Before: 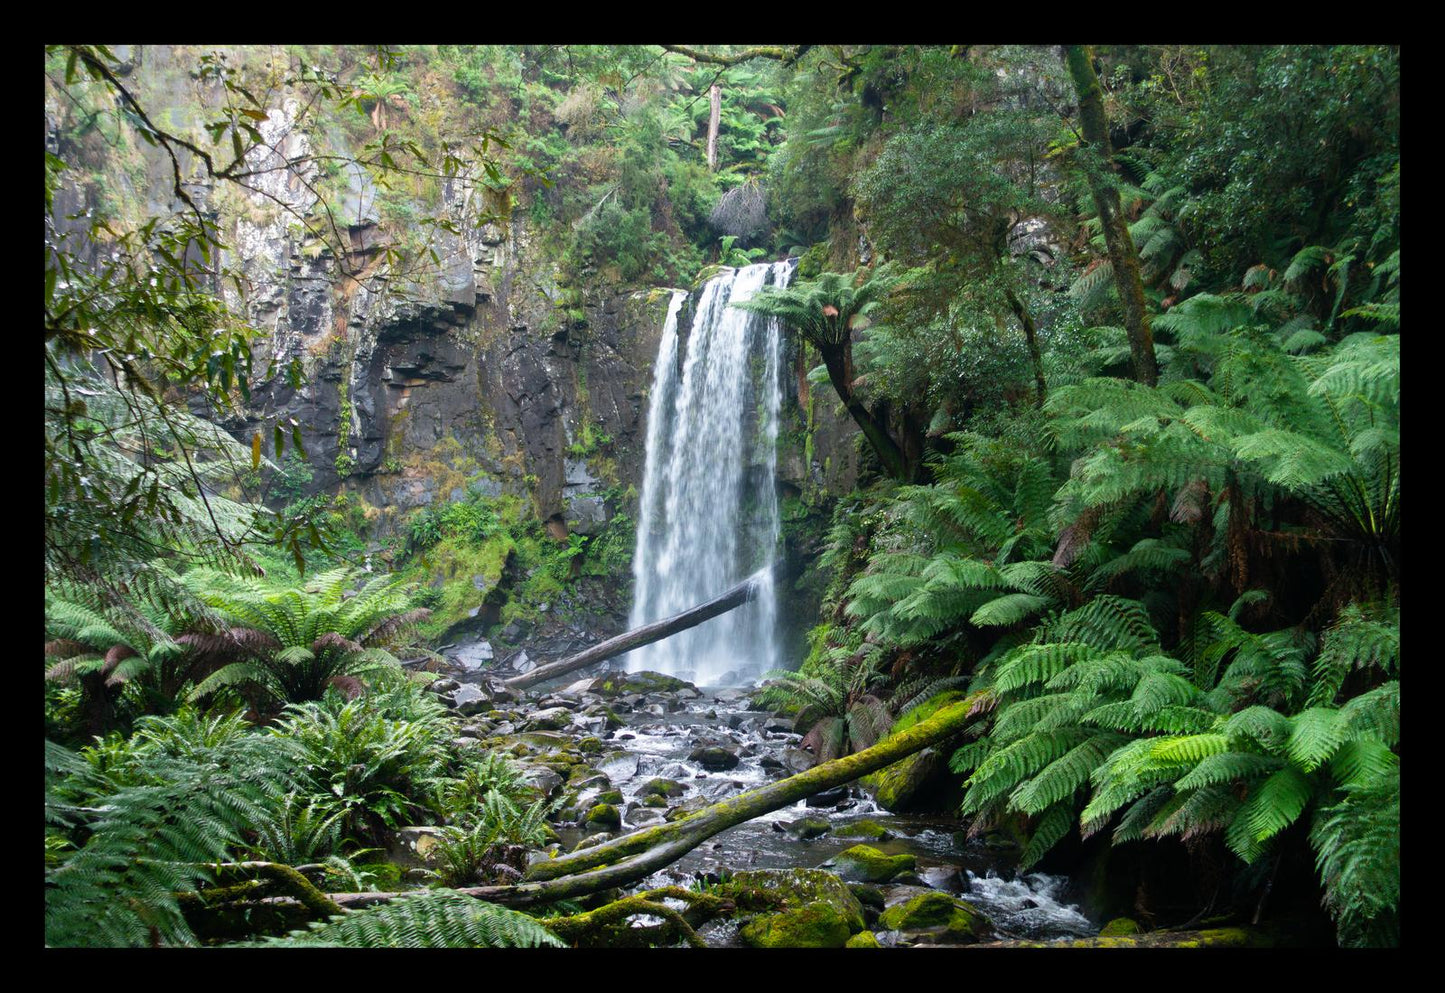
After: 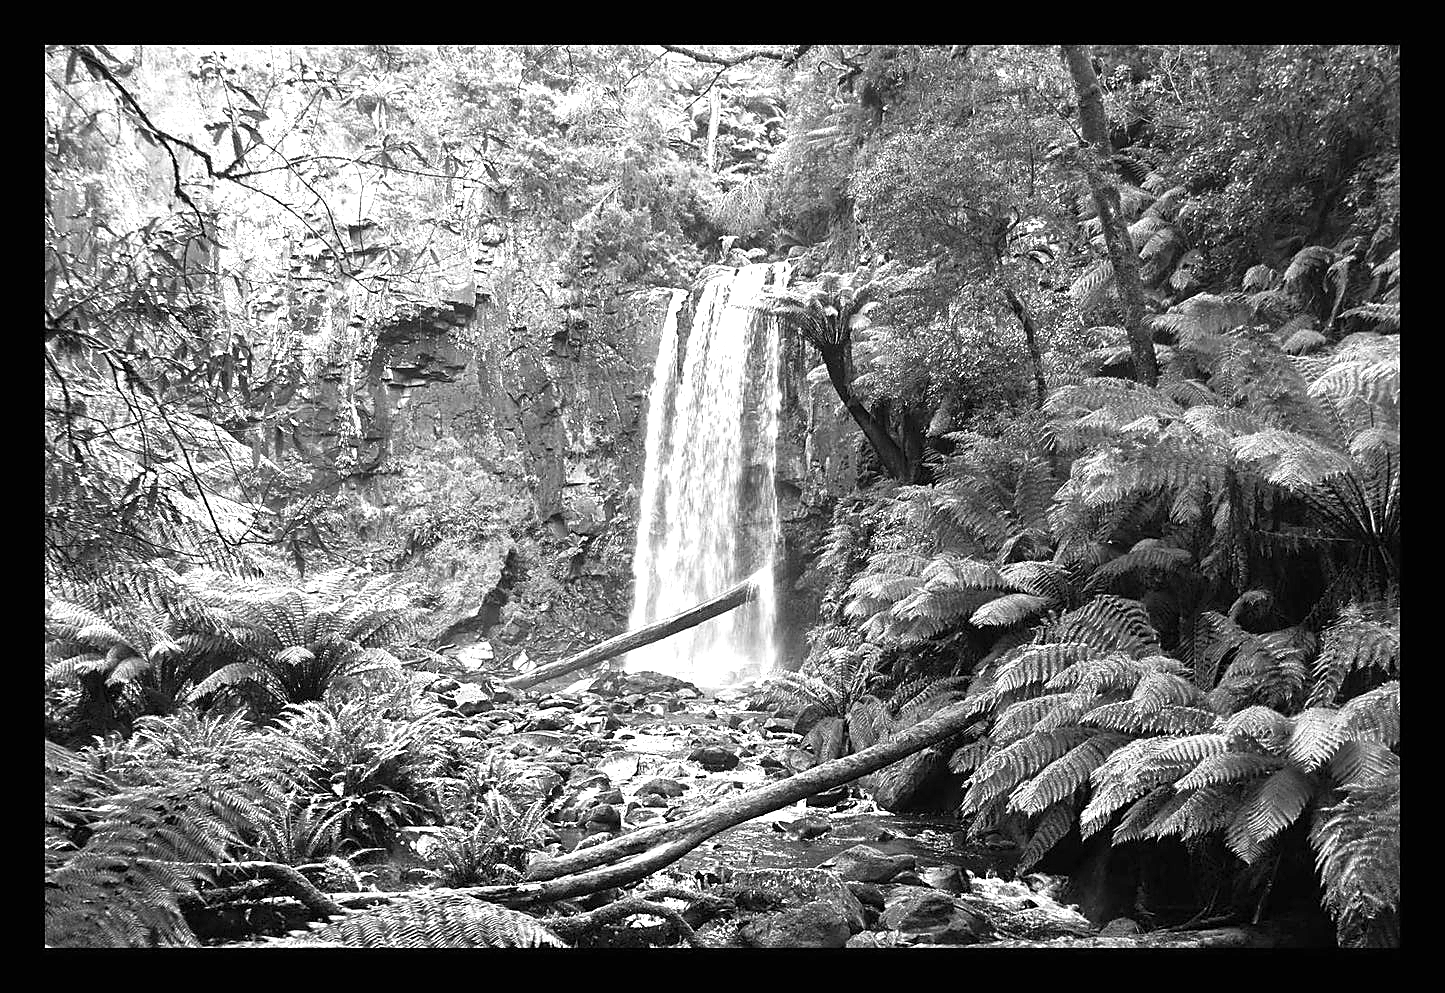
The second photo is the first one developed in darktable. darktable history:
tone equalizer: on, module defaults
monochrome: a 0, b 0, size 0.5, highlights 0.57
sharpen: radius 1.4, amount 1.25, threshold 0.7
exposure: black level correction 0, exposure 1.2 EV, compensate highlight preservation false
